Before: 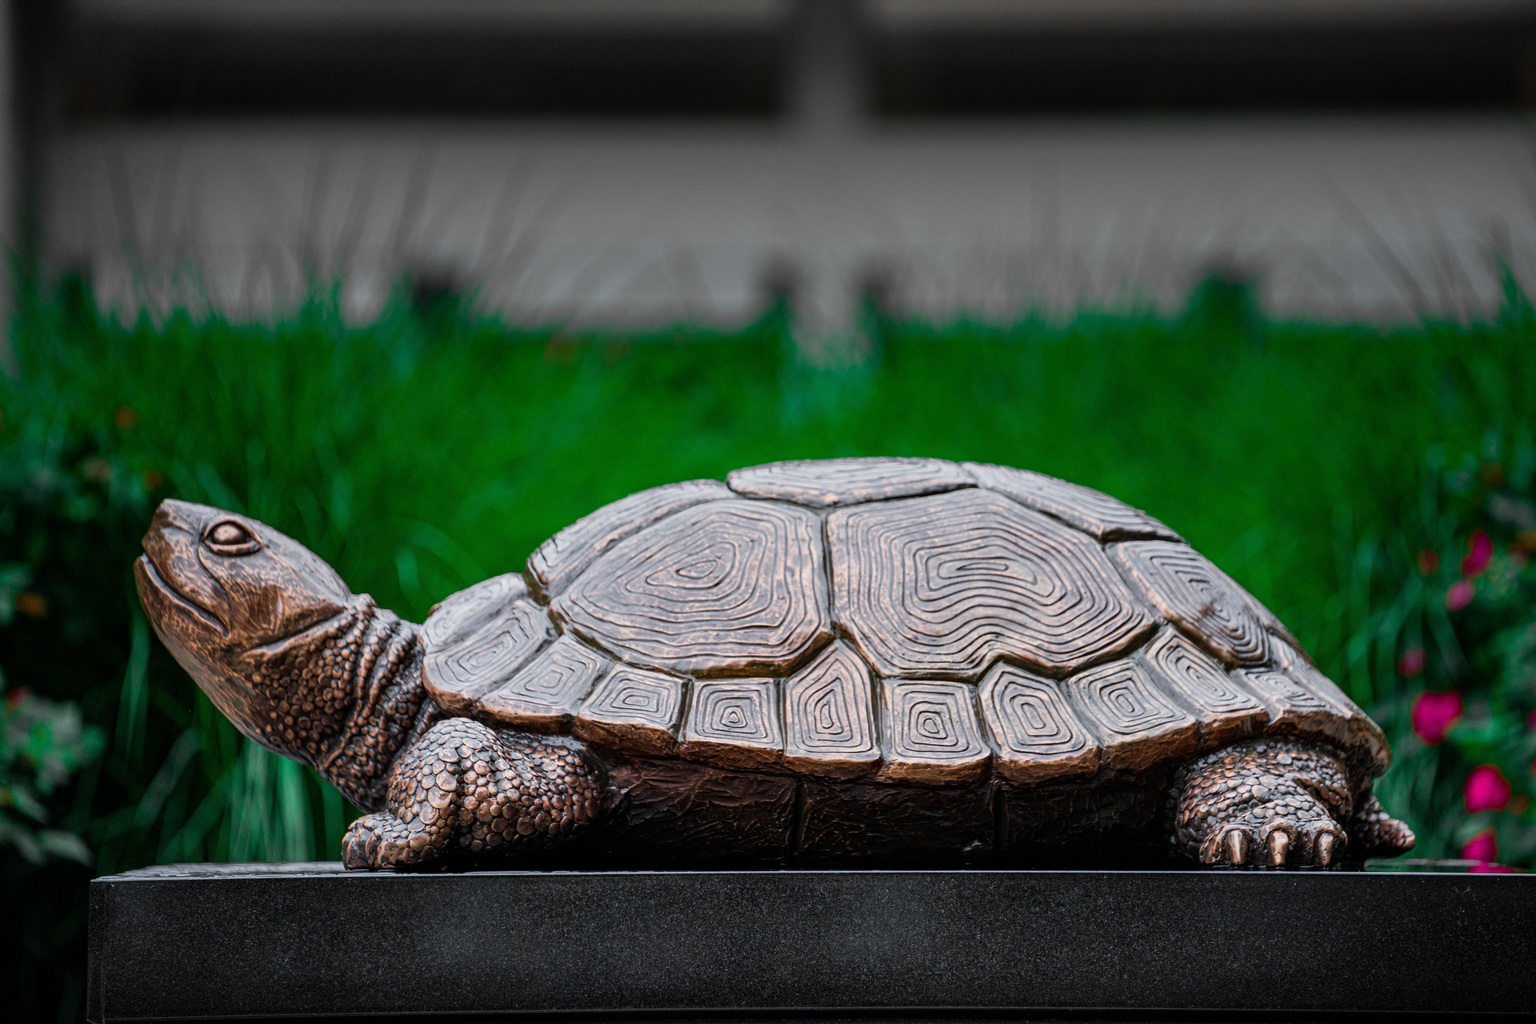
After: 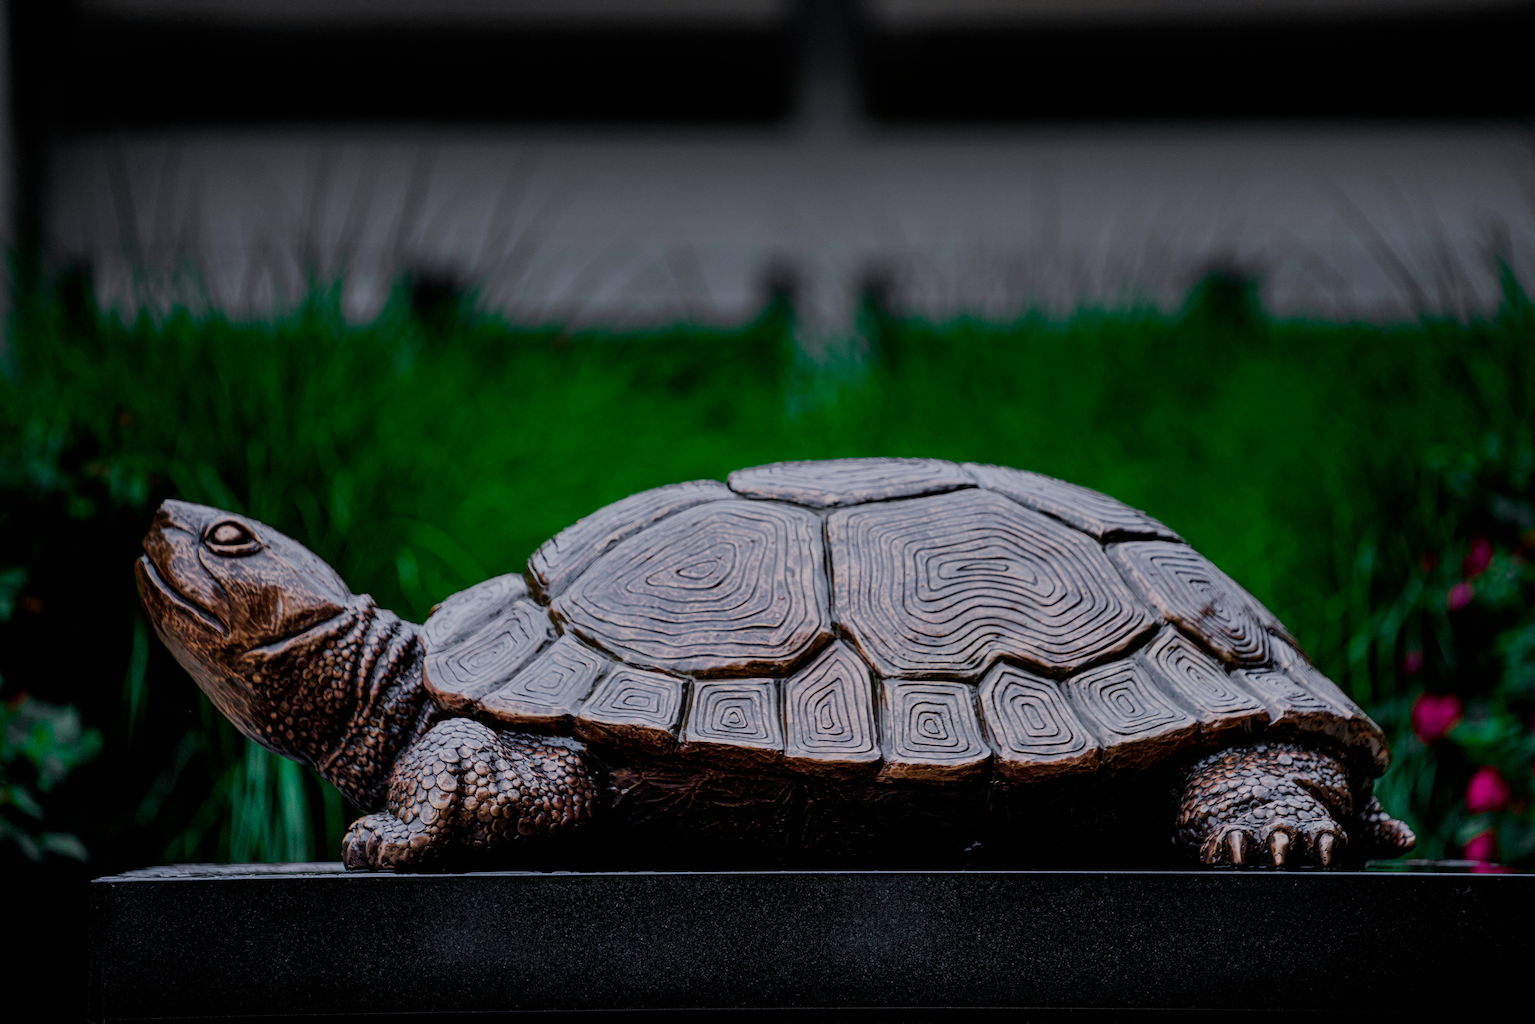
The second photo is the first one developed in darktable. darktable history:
filmic rgb: middle gray luminance 29%, black relative exposure -10.3 EV, white relative exposure 5.5 EV, threshold 6 EV, target black luminance 0%, hardness 3.95, latitude 2.04%, contrast 1.132, highlights saturation mix 5%, shadows ↔ highlights balance 15.11%, add noise in highlights 0, preserve chrominance no, color science v3 (2019), use custom middle-gray values true, iterations of high-quality reconstruction 0, contrast in highlights soft, enable highlight reconstruction true
white balance: red 0.984, blue 1.059
